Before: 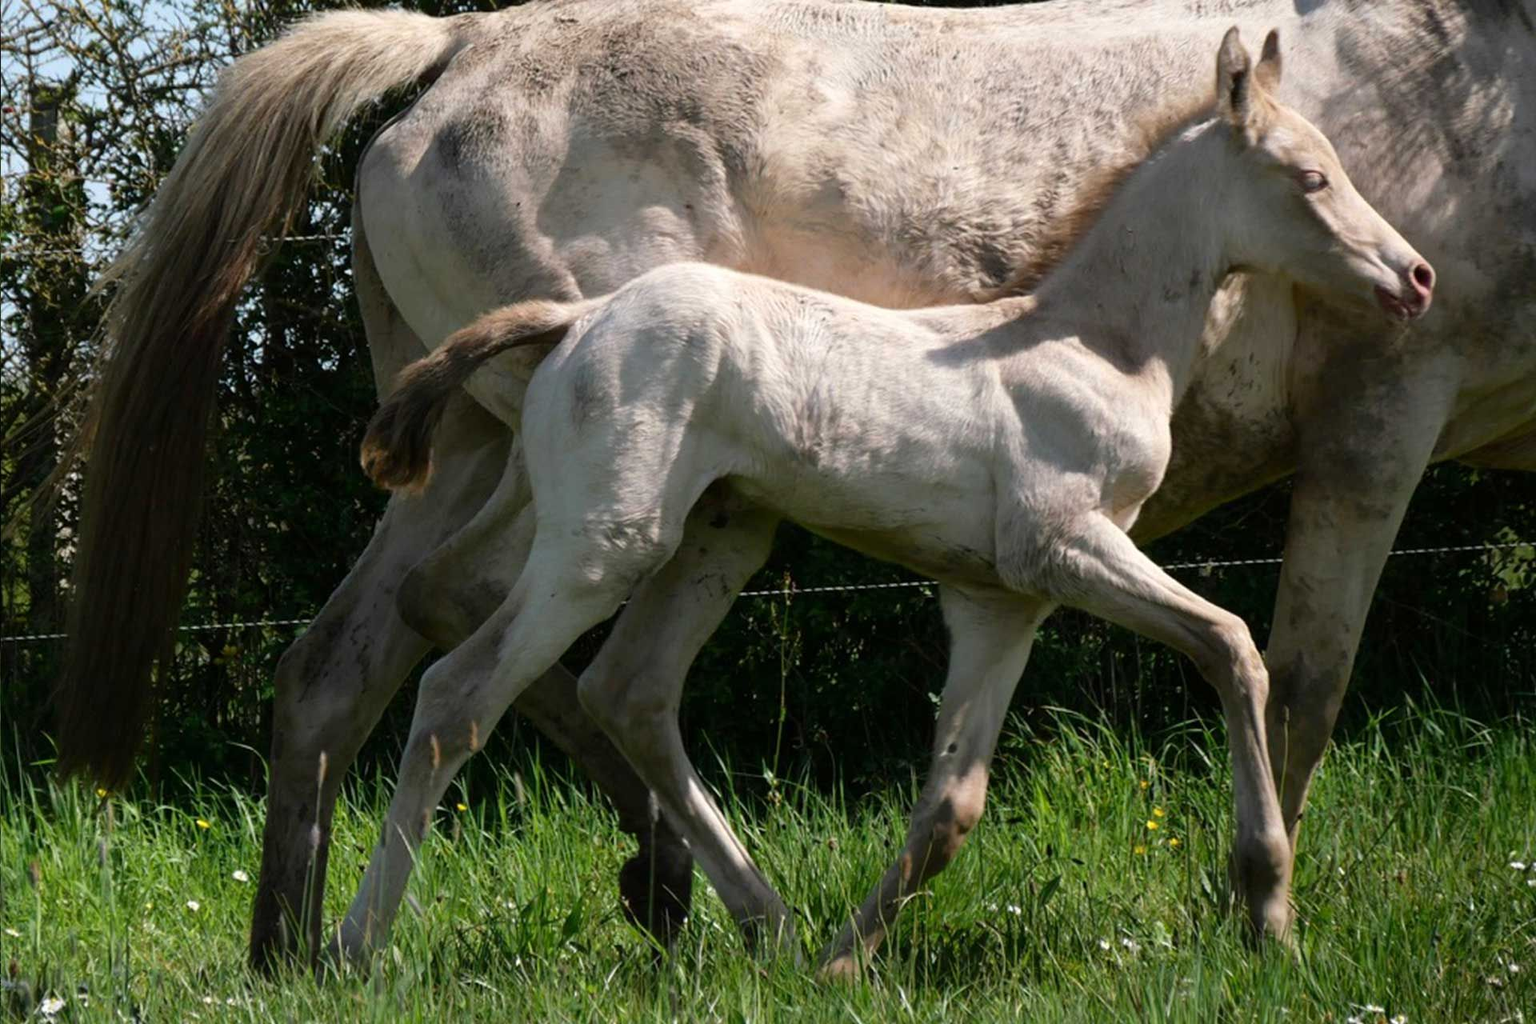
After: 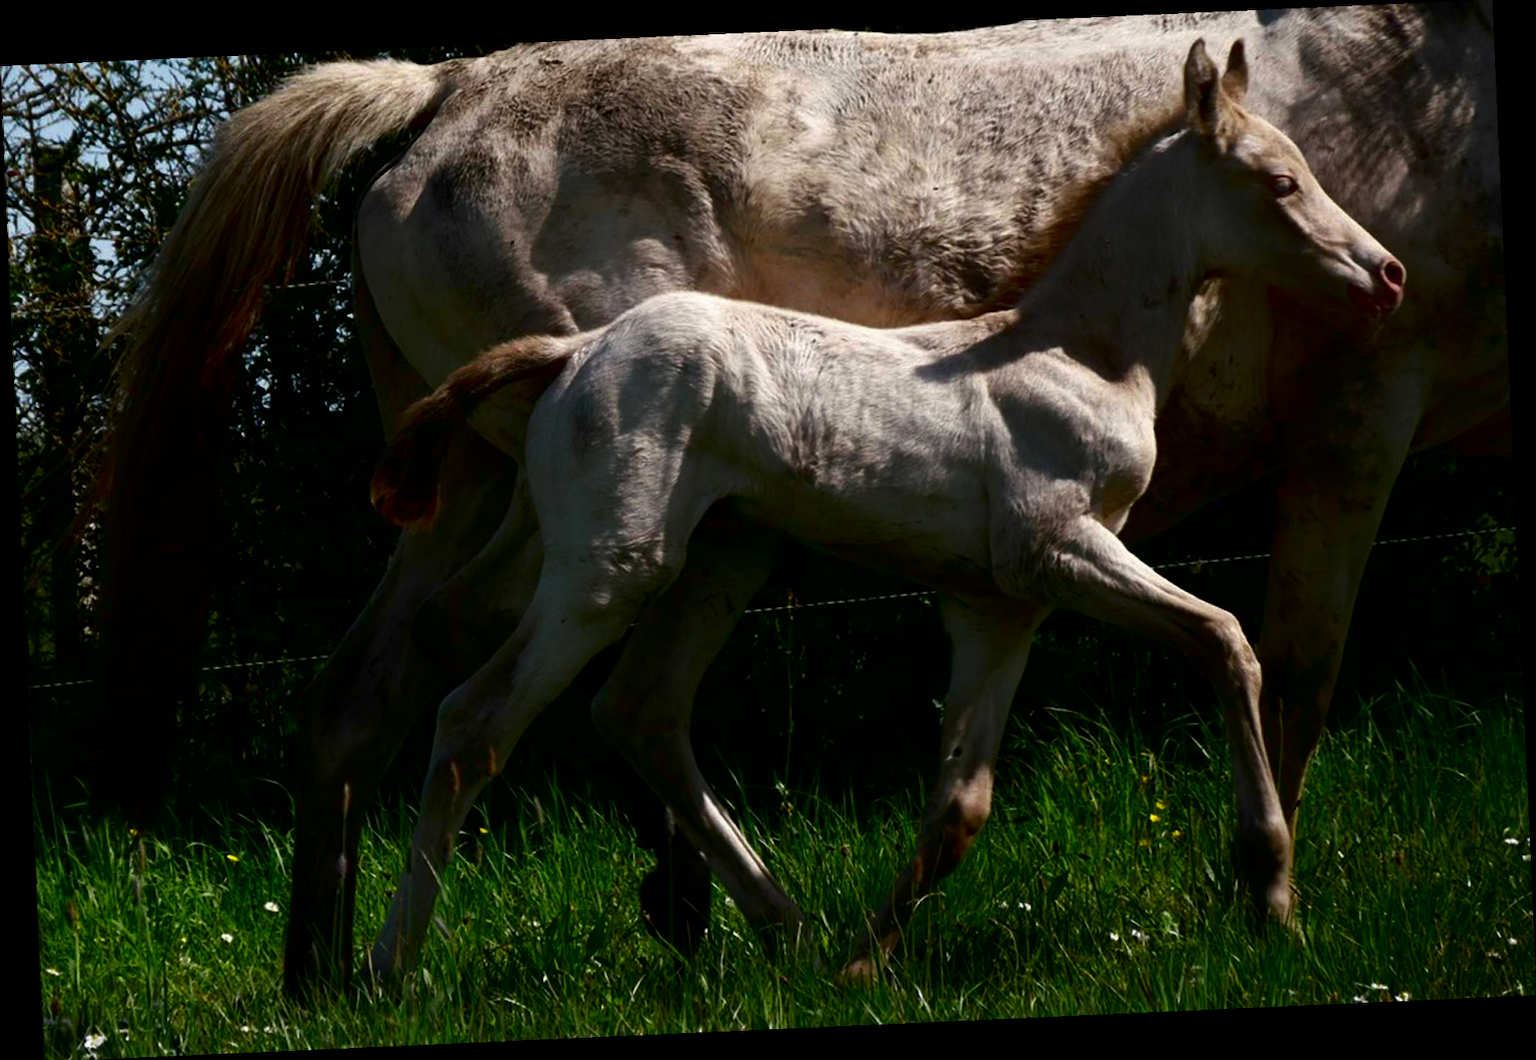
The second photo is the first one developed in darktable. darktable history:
rotate and perspective: rotation -2.56°, automatic cropping off
contrast brightness saturation: contrast 0.09, brightness -0.59, saturation 0.17
